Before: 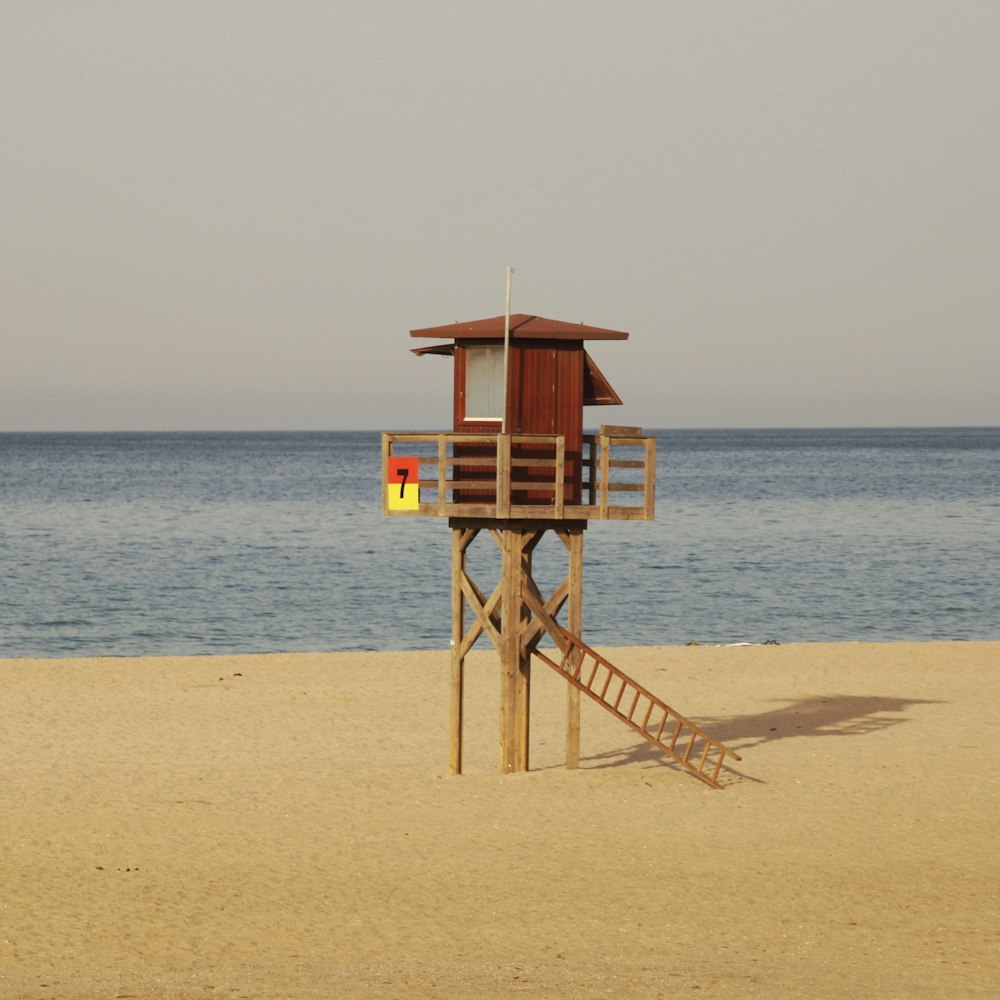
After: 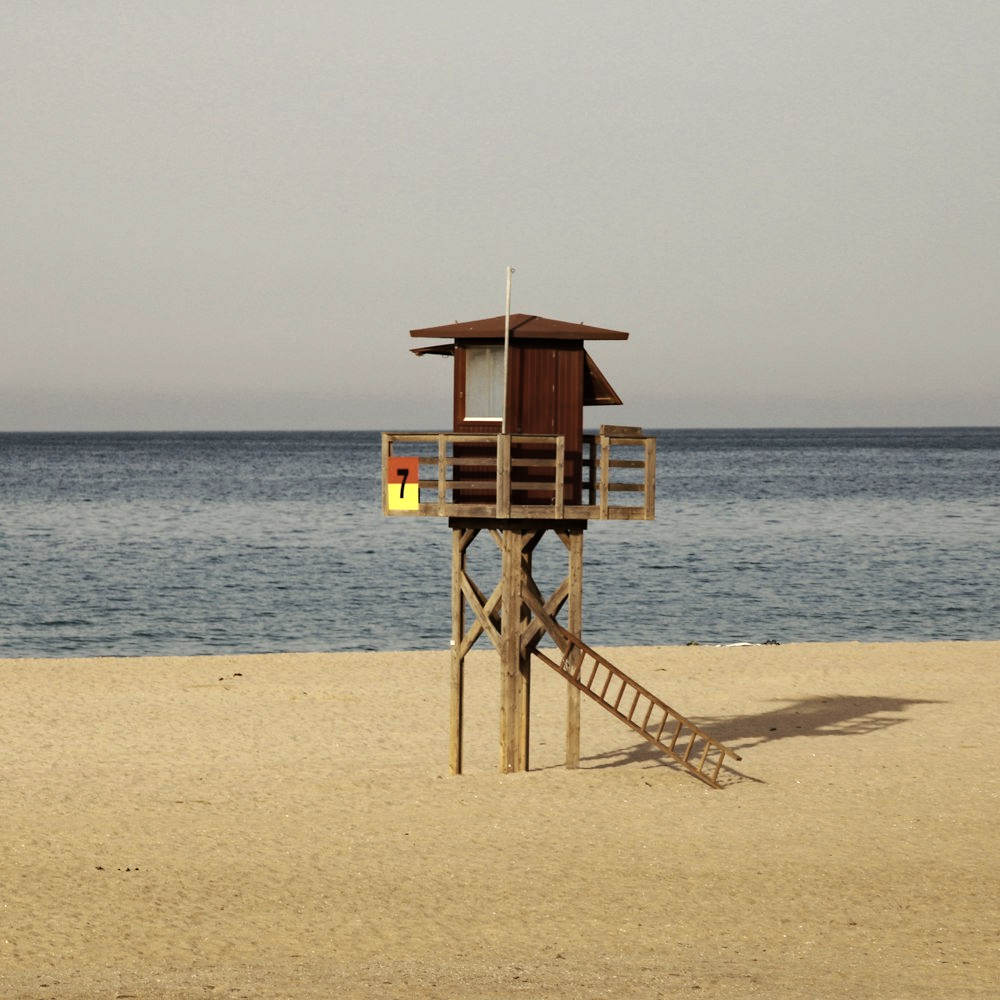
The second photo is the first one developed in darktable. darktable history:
color balance rgb: shadows lift › luminance -10%, power › luminance -9%, linear chroma grading › global chroma 10%, global vibrance 10%, contrast 15%, saturation formula JzAzBz (2021)
haze removal: compatibility mode true, adaptive false
contrast brightness saturation: contrast 0.1, saturation -0.3
